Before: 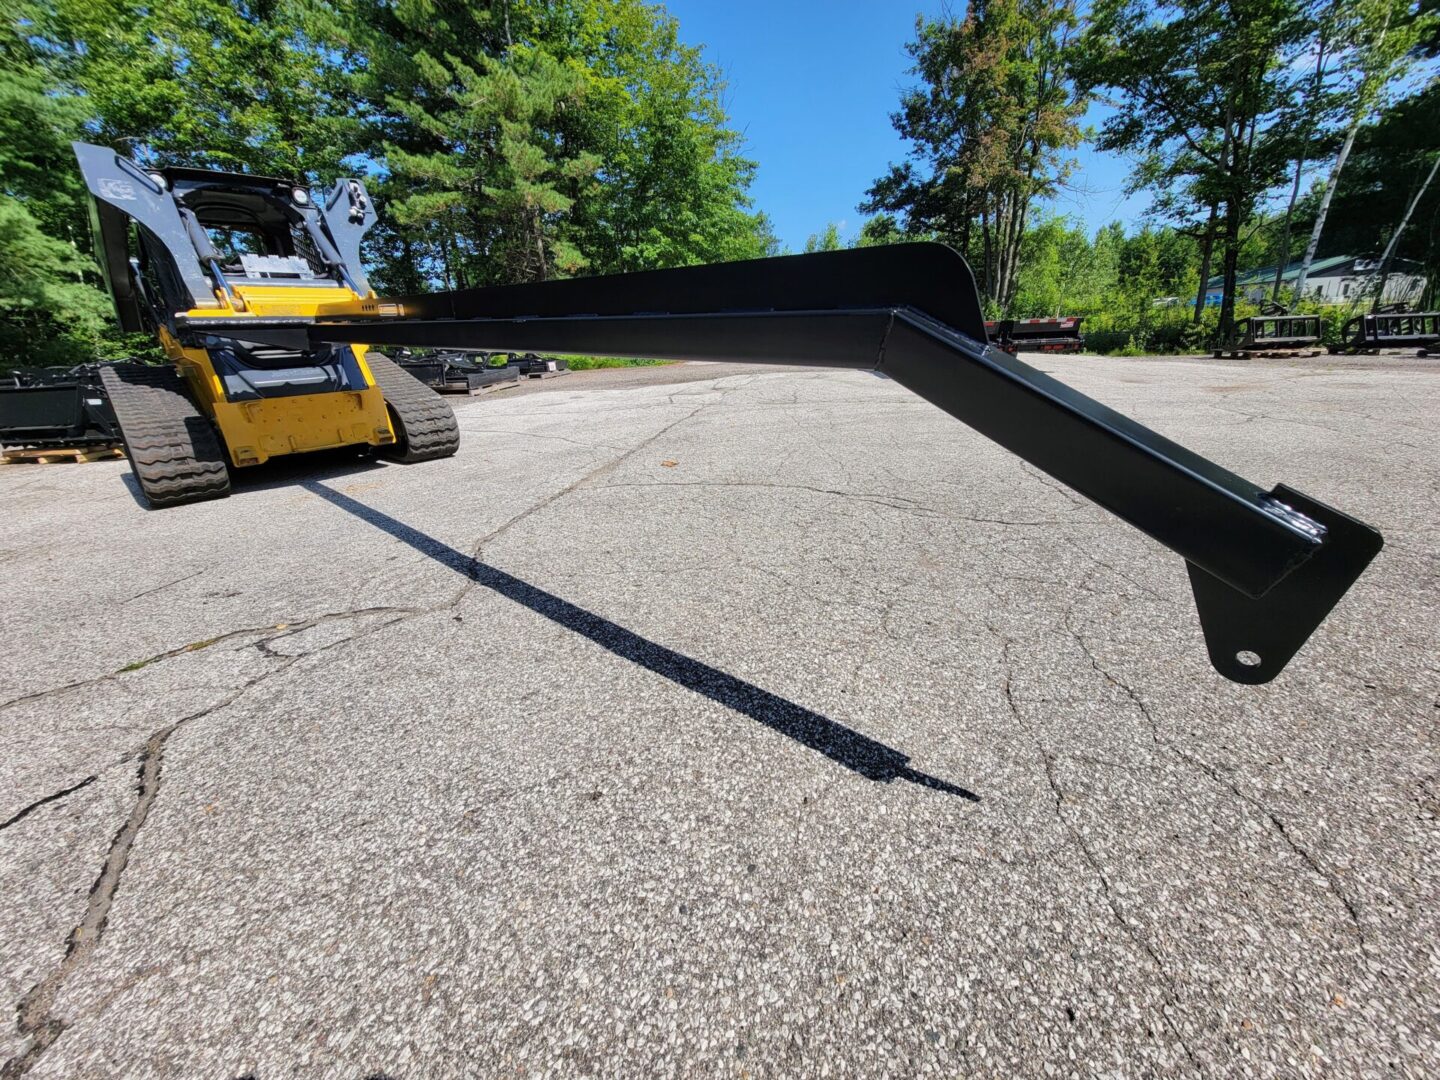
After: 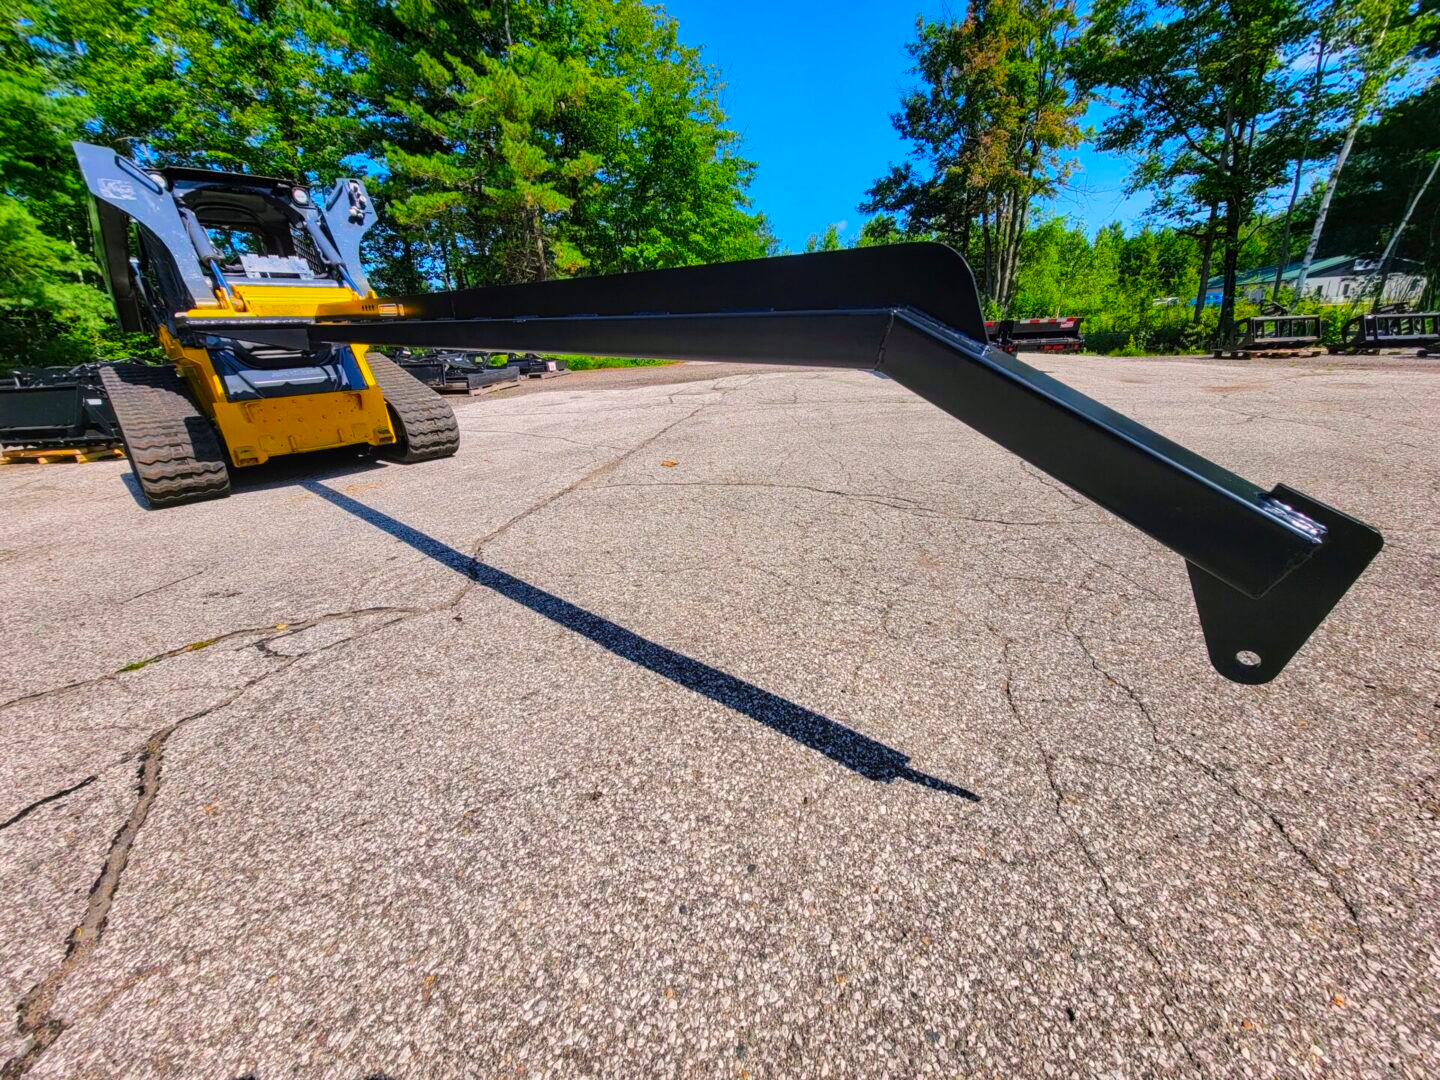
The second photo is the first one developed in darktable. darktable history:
tone curve: curves: ch0 [(0, 0) (0.003, 0.003) (0.011, 0.011) (0.025, 0.025) (0.044, 0.044) (0.069, 0.069) (0.1, 0.099) (0.136, 0.135) (0.177, 0.176) (0.224, 0.223) (0.277, 0.275) (0.335, 0.333) (0.399, 0.396) (0.468, 0.465) (0.543, 0.541) (0.623, 0.622) (0.709, 0.708) (0.801, 0.8) (0.898, 0.897) (1, 1)], color space Lab, independent channels, preserve colors none
color balance rgb: highlights gain › chroma 0.225%, highlights gain › hue 331.19°, perceptual saturation grading › global saturation 30.395%
contrast brightness saturation: contrast 0.036, saturation 0.154
local contrast: detail 117%
color correction: highlights a* 3.32, highlights b* 2.07, saturation 1.22
